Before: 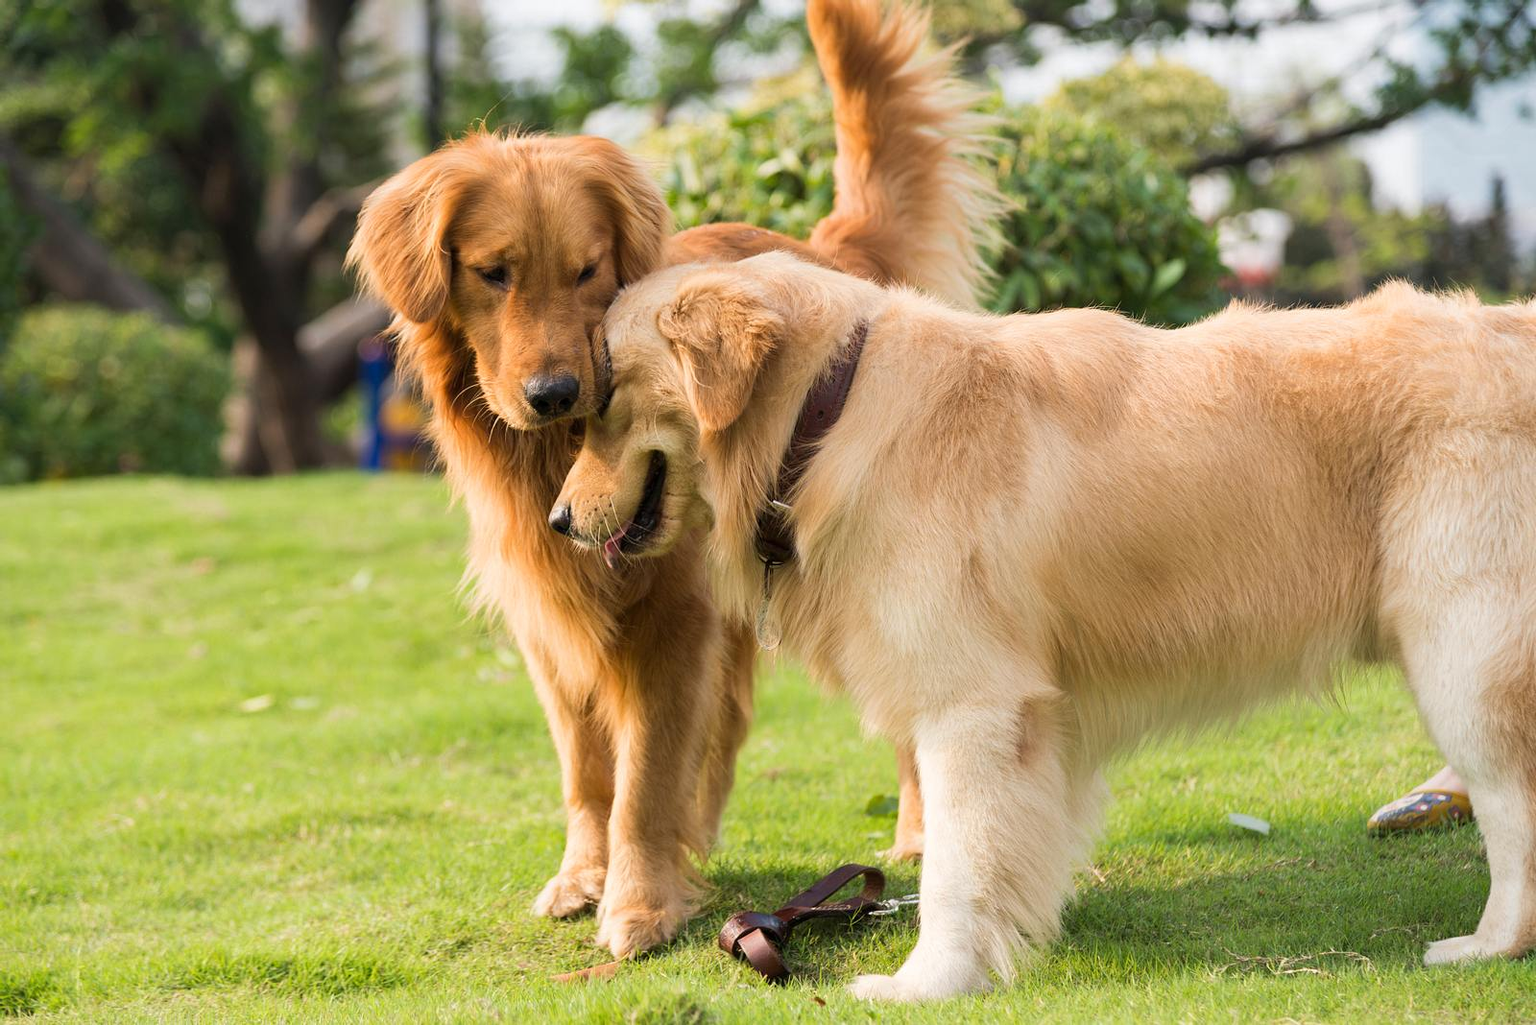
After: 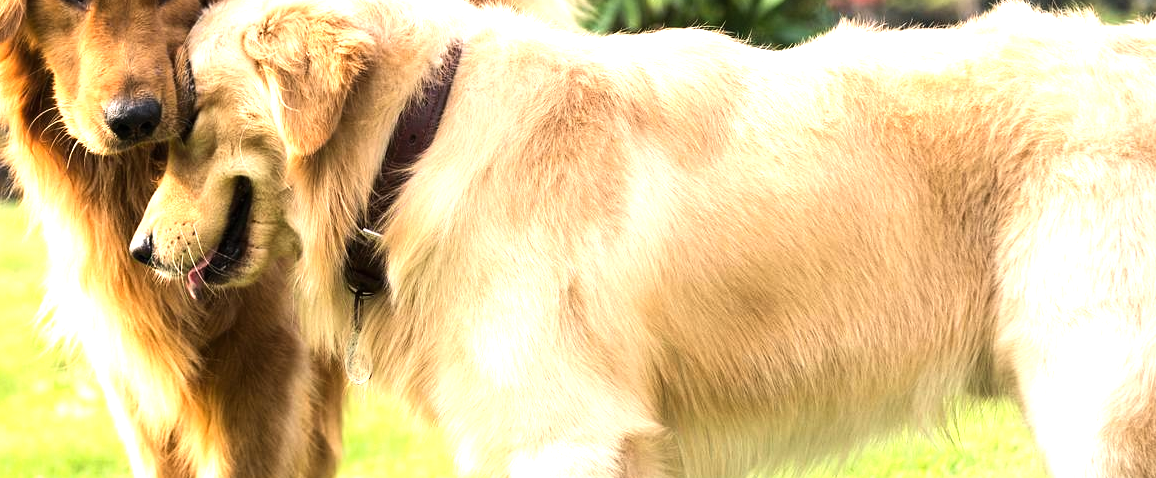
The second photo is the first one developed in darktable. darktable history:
tone equalizer: -8 EV -0.768 EV, -7 EV -0.675 EV, -6 EV -0.634 EV, -5 EV -0.378 EV, -3 EV 0.396 EV, -2 EV 0.6 EV, -1 EV 0.696 EV, +0 EV 0.76 EV, edges refinement/feathering 500, mask exposure compensation -1.57 EV, preserve details no
crop and rotate: left 27.696%, top 27.516%, bottom 27.675%
exposure: black level correction 0, exposure 0.499 EV, compensate highlight preservation false
color calibration: illuminant same as pipeline (D50), adaptation XYZ, x 0.347, y 0.358, temperature 5015.95 K
